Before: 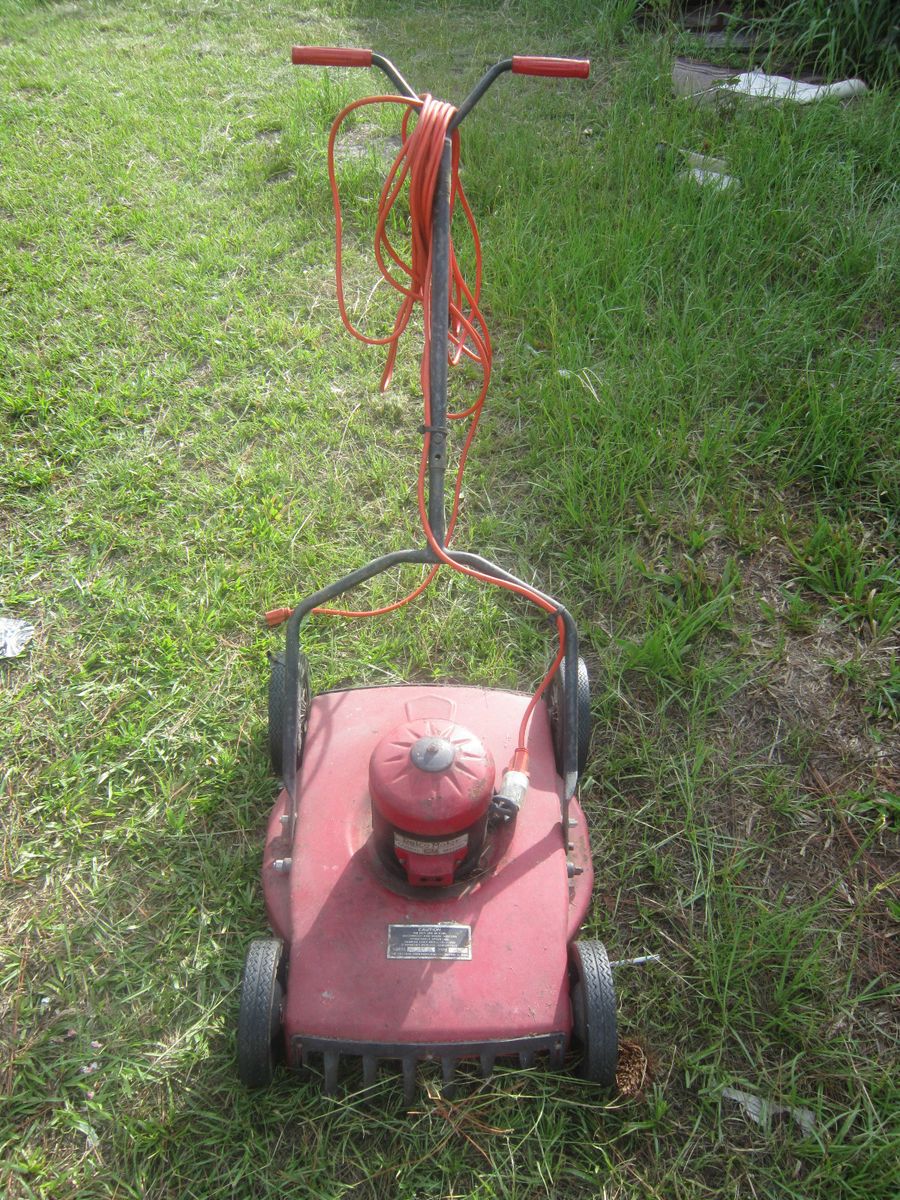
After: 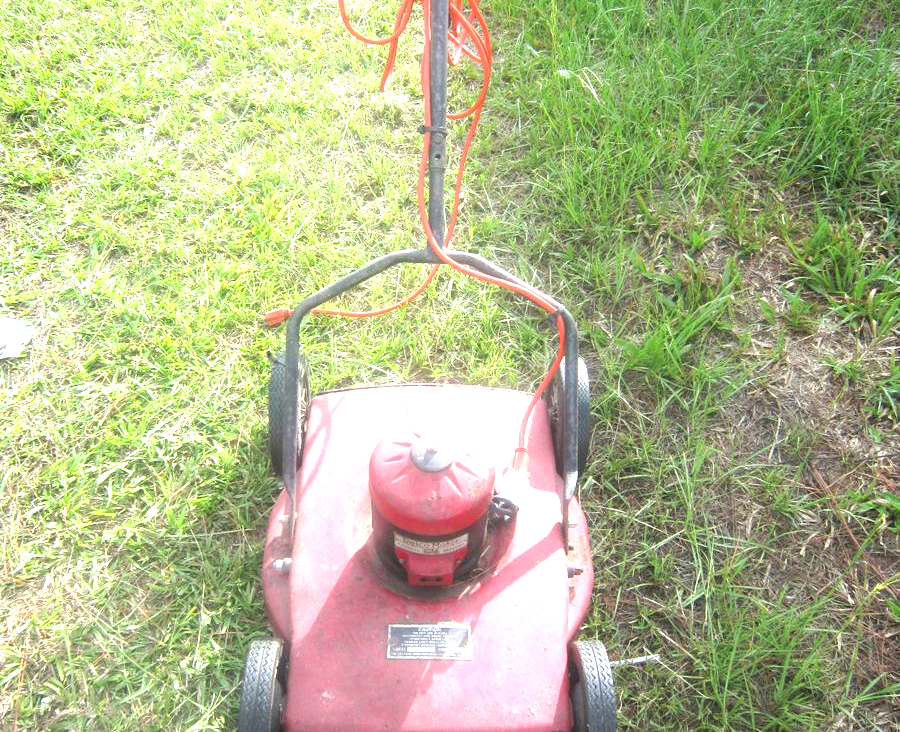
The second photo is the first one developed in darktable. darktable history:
crop and rotate: top 25.051%, bottom 13.94%
exposure: black level correction 0, exposure 1.438 EV, compensate exposure bias true, compensate highlight preservation false
